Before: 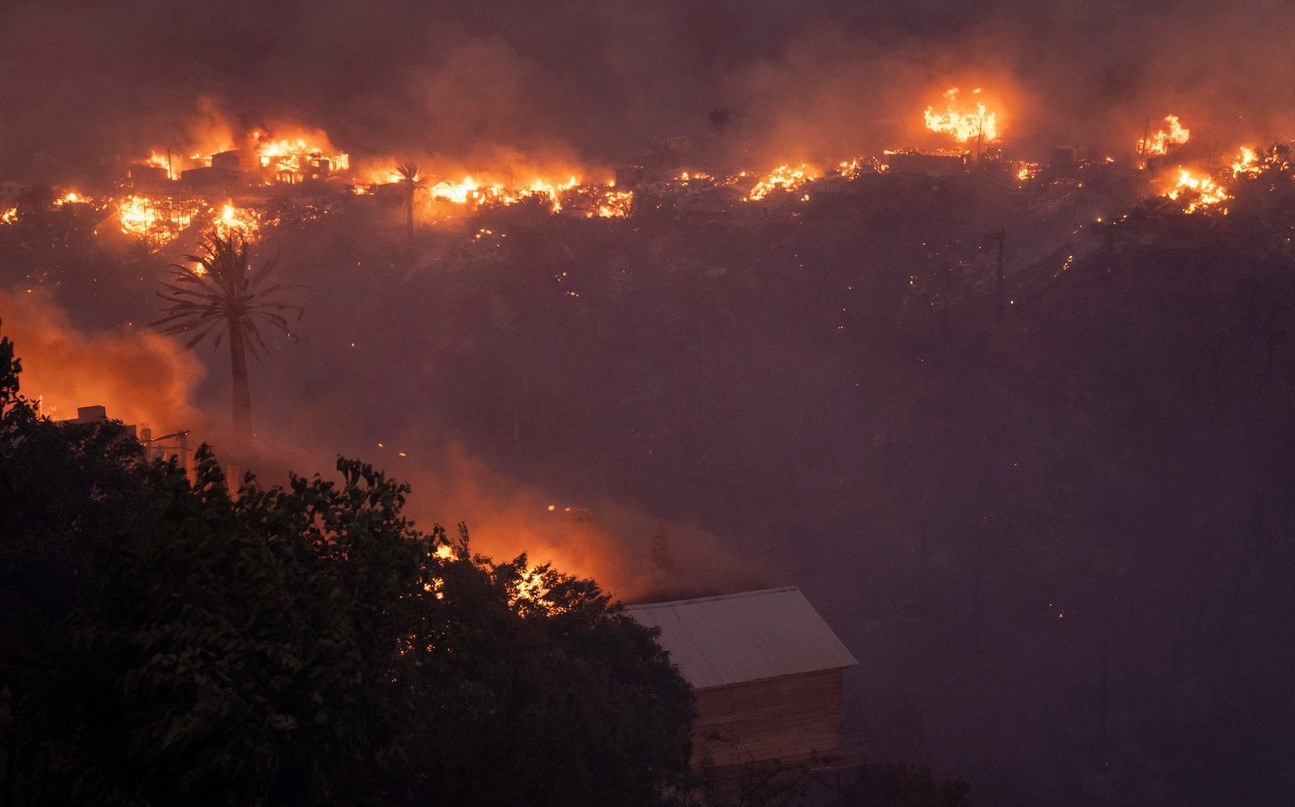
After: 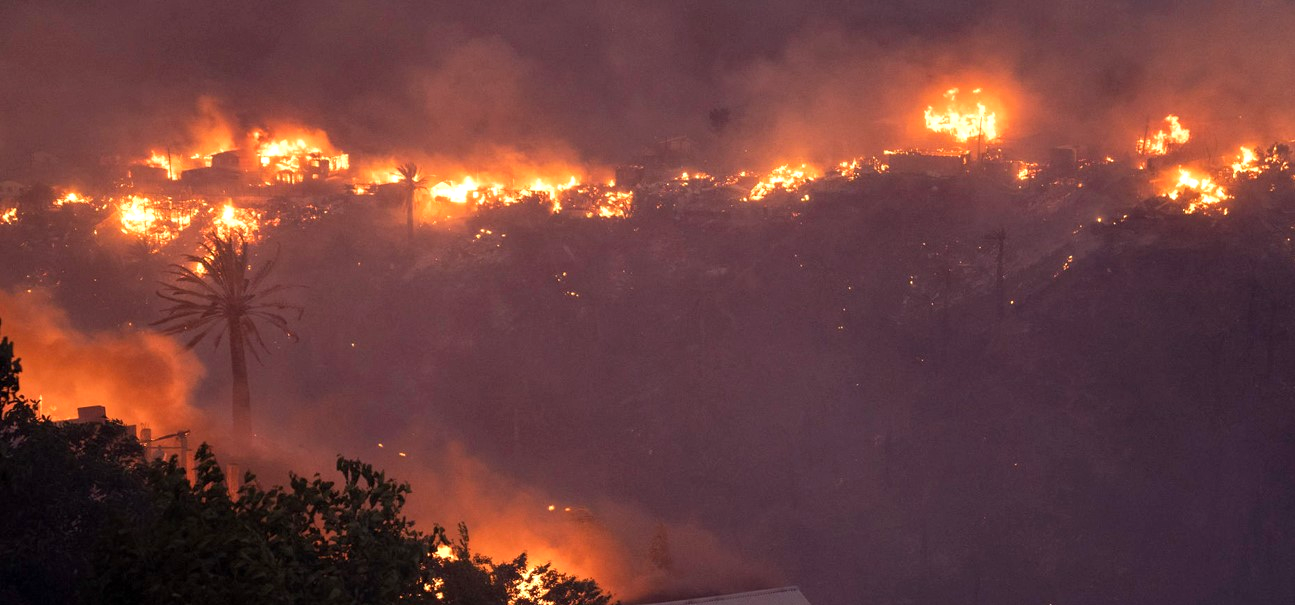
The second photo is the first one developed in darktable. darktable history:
exposure: black level correction 0.001, exposure 0.499 EV, compensate highlight preservation false
crop: bottom 24.954%
